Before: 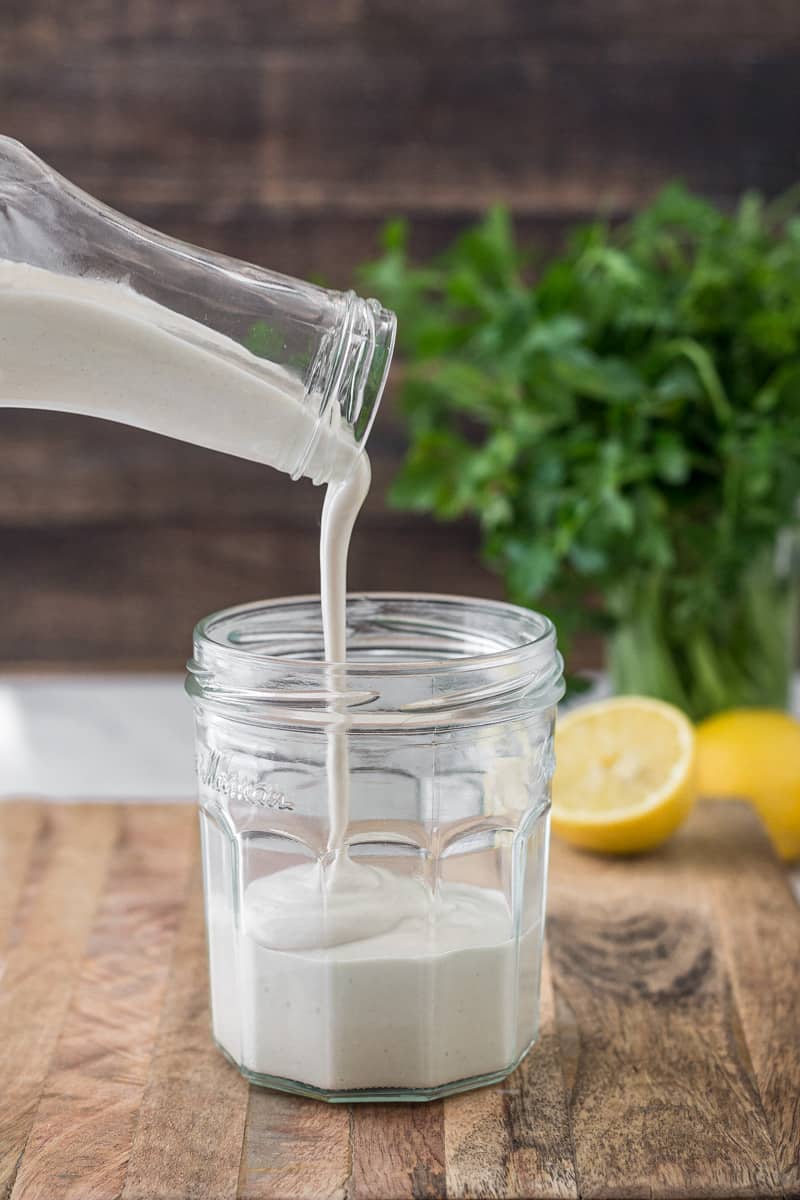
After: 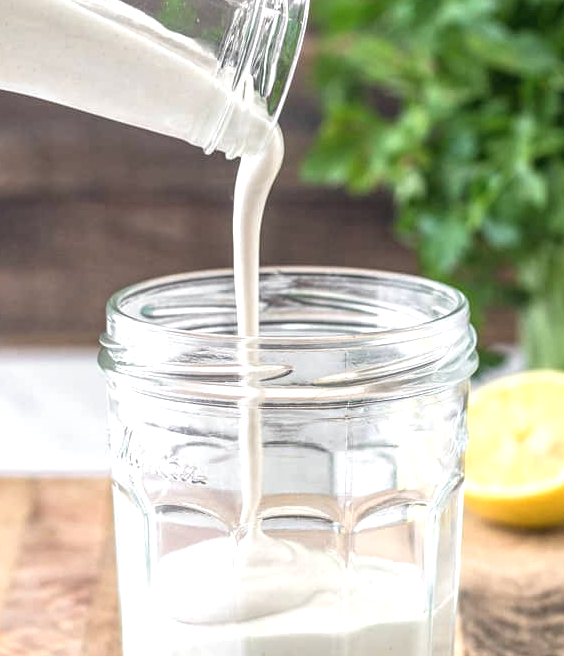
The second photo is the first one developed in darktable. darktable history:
local contrast: on, module defaults
exposure: black level correction 0, exposure 0.897 EV, compensate highlight preservation false
contrast brightness saturation: contrast -0.102, saturation -0.086
crop: left 10.884%, top 27.185%, right 18.284%, bottom 17.071%
